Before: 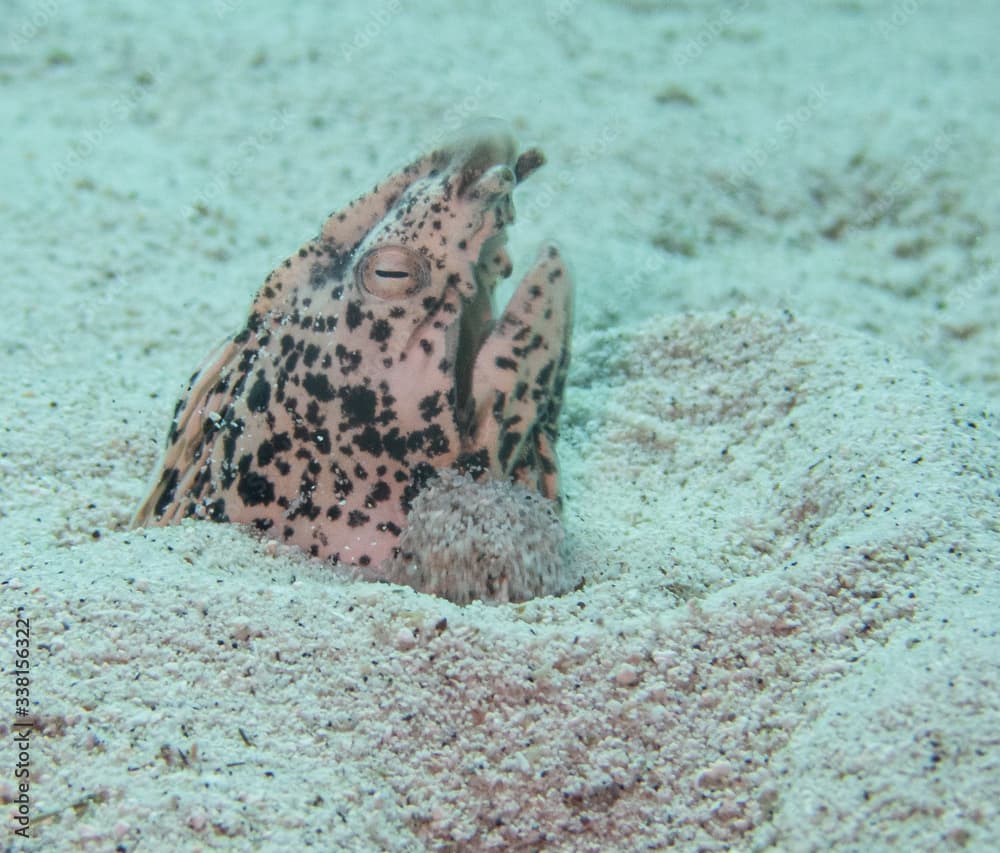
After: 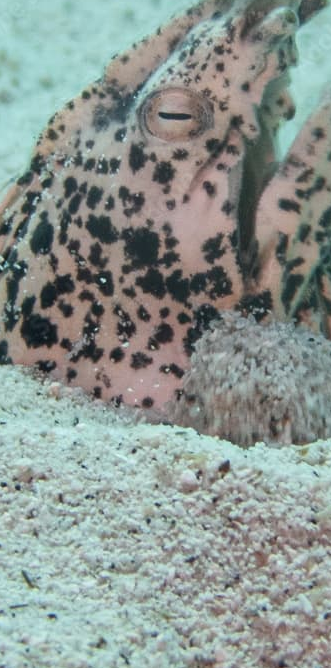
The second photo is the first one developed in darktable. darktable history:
local contrast: mode bilateral grid, contrast 19, coarseness 49, detail 120%, midtone range 0.2
crop and rotate: left 21.756%, top 18.605%, right 45.075%, bottom 2.978%
